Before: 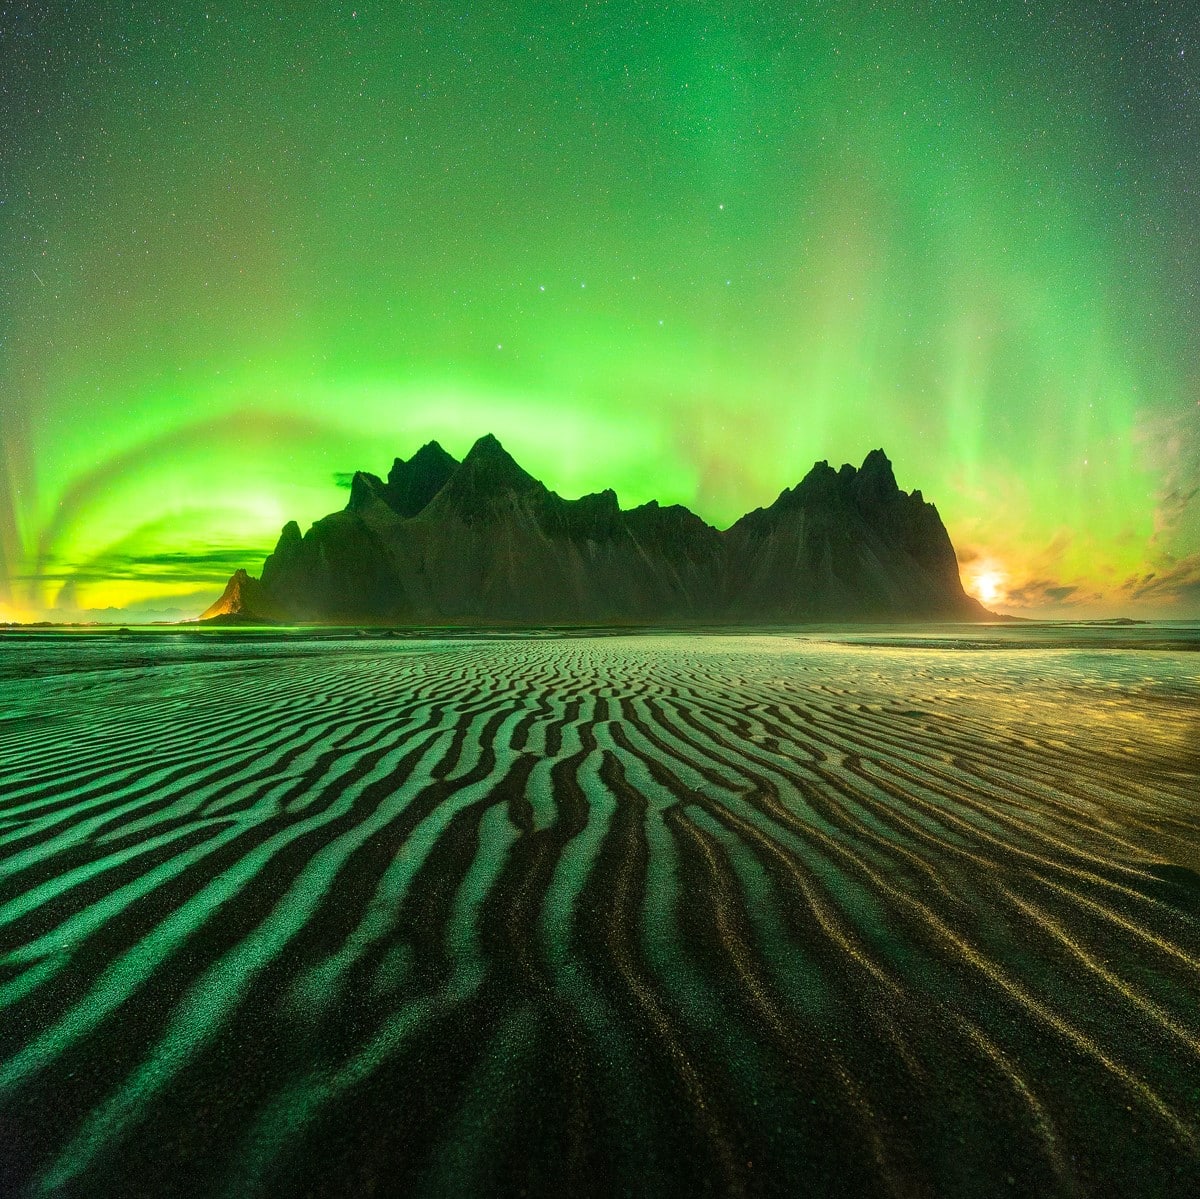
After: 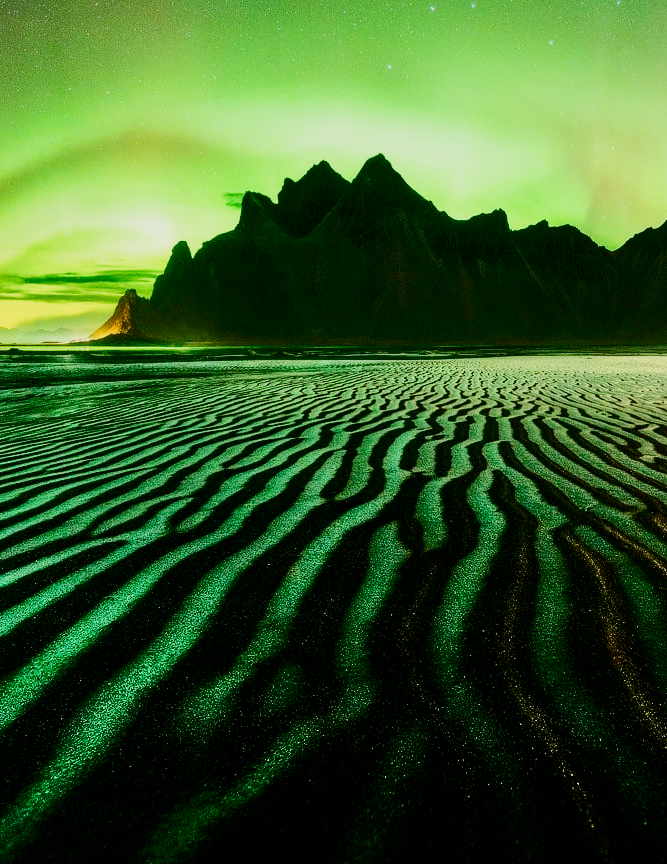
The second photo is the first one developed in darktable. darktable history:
shadows and highlights: radius 118.31, shadows 41.97, highlights -62.13, highlights color adjustment 49.27%, soften with gaussian
crop: left 9.198%, top 23.419%, right 35.141%, bottom 4.5%
contrast brightness saturation: contrast 0.339, brightness -0.066, saturation 0.17
filmic rgb: black relative exposure -7.65 EV, white relative exposure 4.56 EV, hardness 3.61, contrast 0.987, preserve chrominance no, color science v4 (2020), contrast in shadows soft, contrast in highlights soft
